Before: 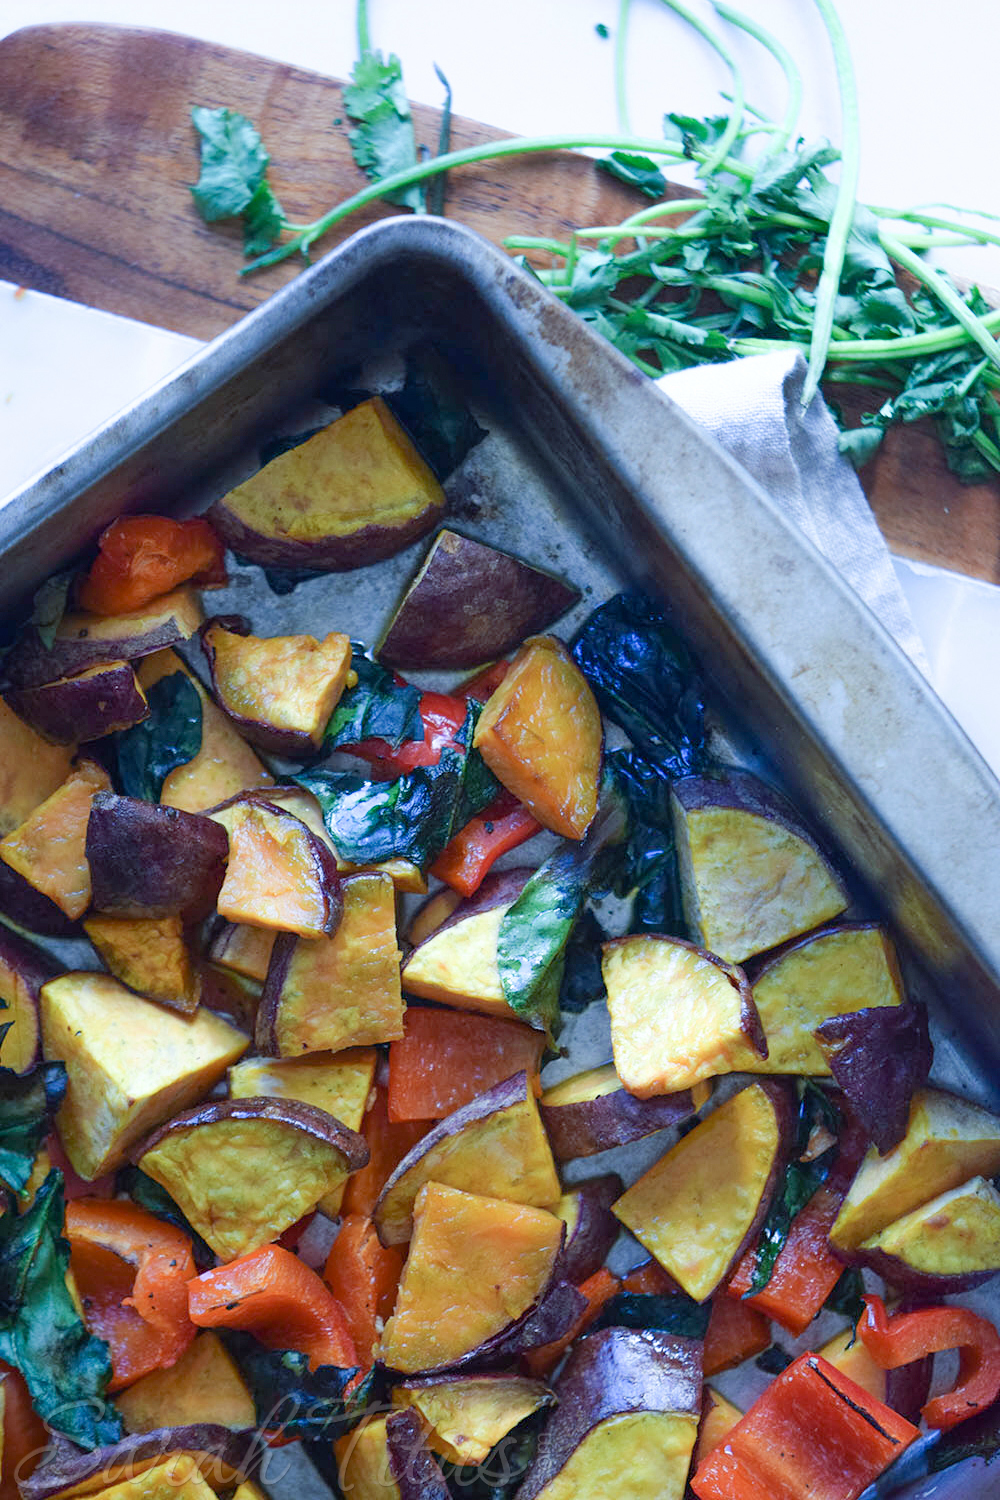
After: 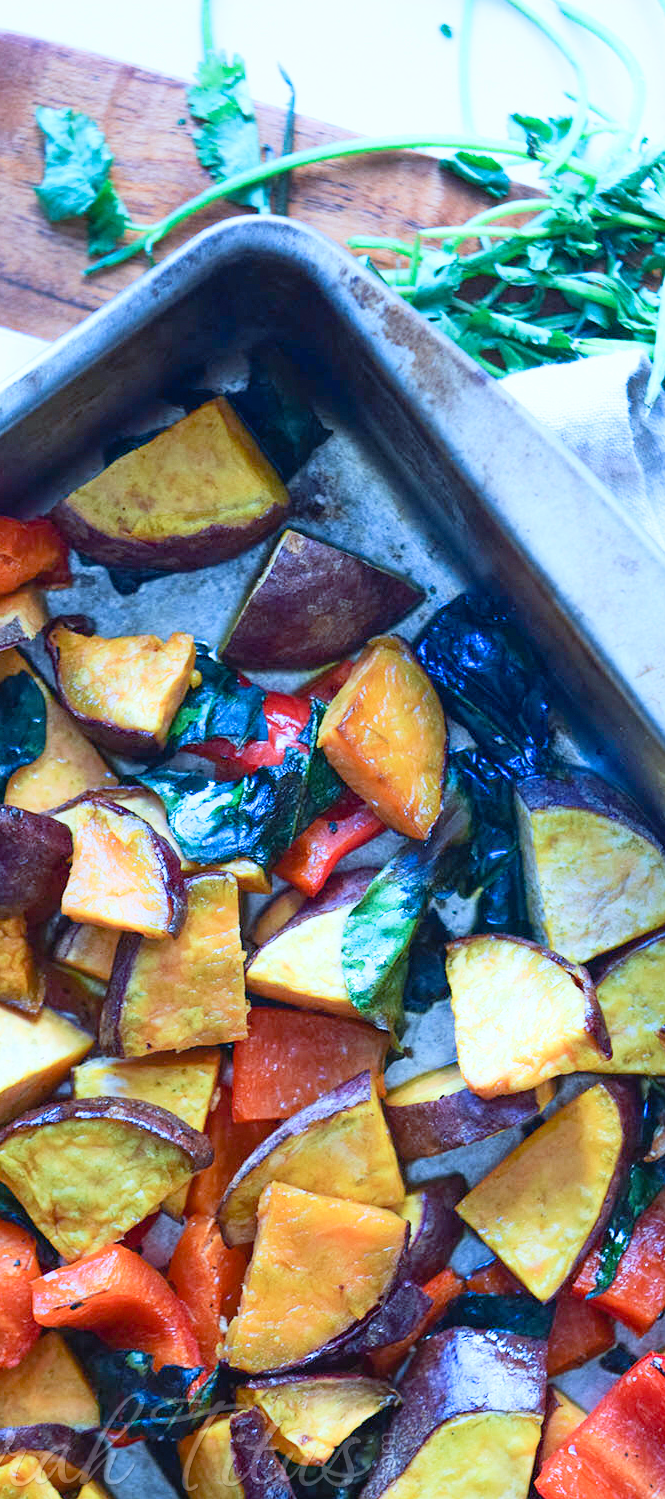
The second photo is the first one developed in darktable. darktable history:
contrast brightness saturation: contrast 0.2, brightness 0.157, saturation 0.228
tone curve: curves: ch0 [(0, 0.012) (0.056, 0.046) (0.218, 0.213) (0.606, 0.62) (0.82, 0.846) (1, 1)]; ch1 [(0, 0) (0.226, 0.261) (0.403, 0.437) (0.469, 0.472) (0.495, 0.499) (0.514, 0.504) (0.545, 0.555) (0.59, 0.598) (0.714, 0.733) (1, 1)]; ch2 [(0, 0) (0.269, 0.299) (0.459, 0.45) (0.498, 0.499) (0.523, 0.512) (0.568, 0.558) (0.634, 0.617) (0.702, 0.662) (0.781, 0.775) (1, 1)], preserve colors none
color correction: highlights a* -0.698, highlights b* -9.63
crop and rotate: left 15.606%, right 17.795%
